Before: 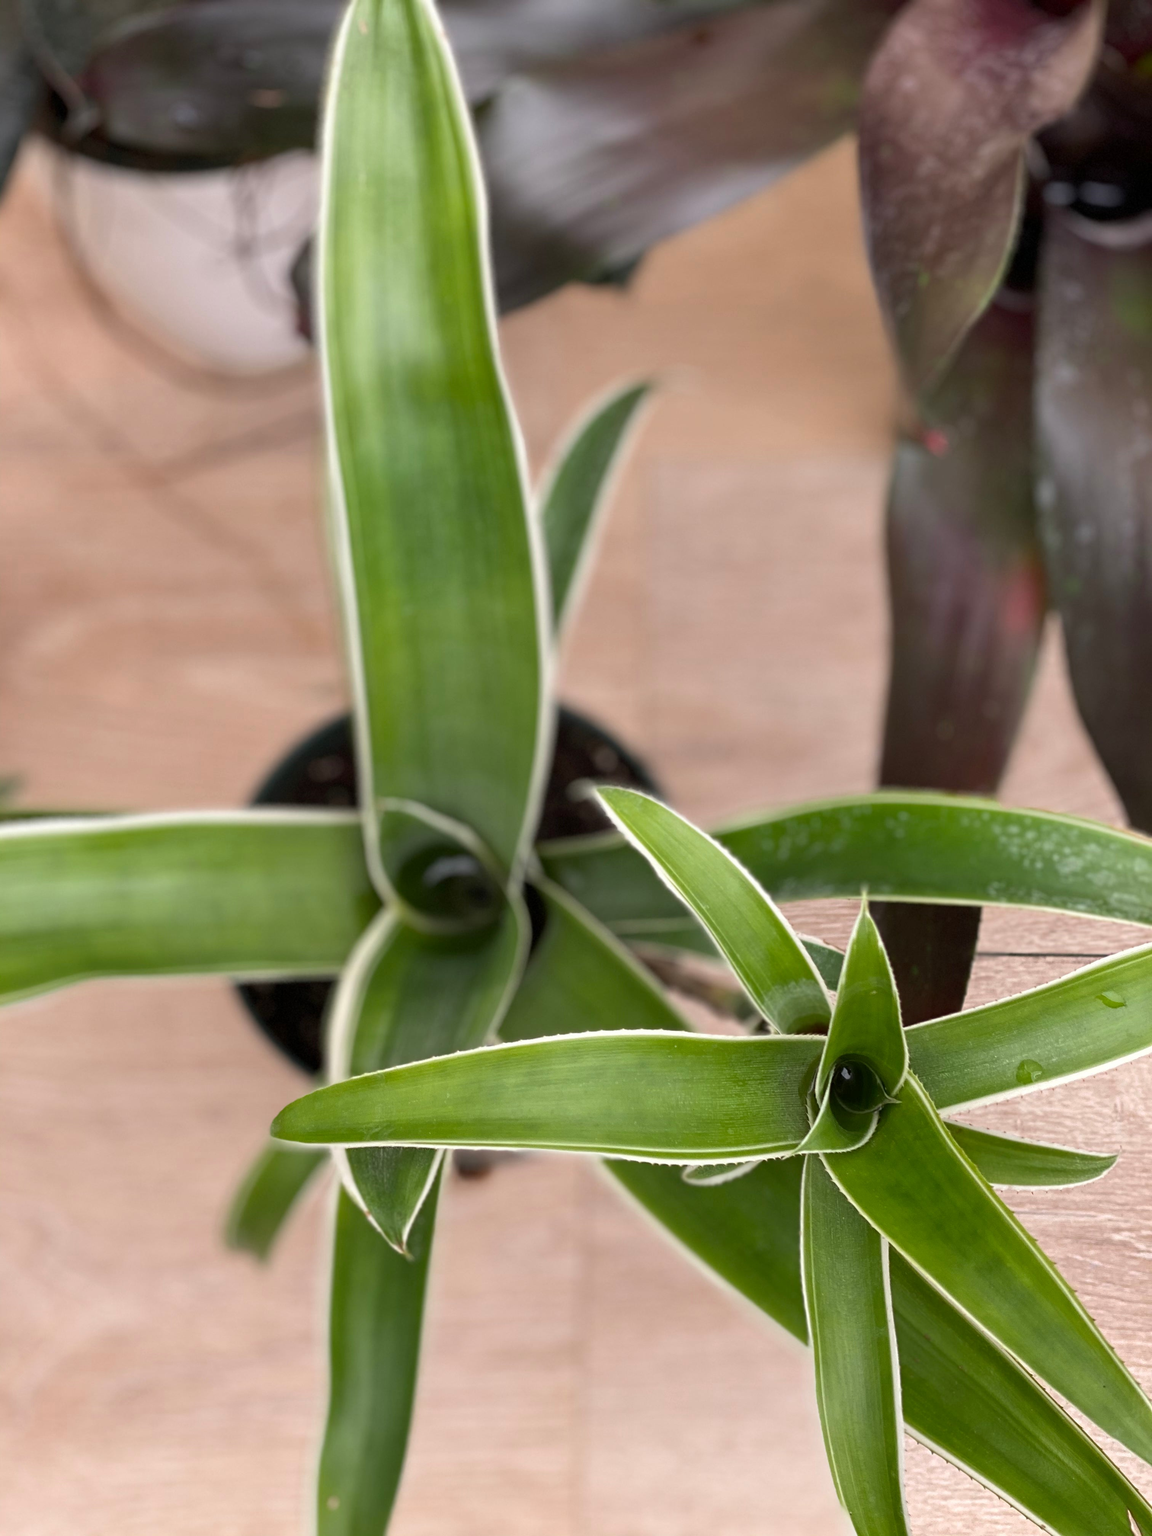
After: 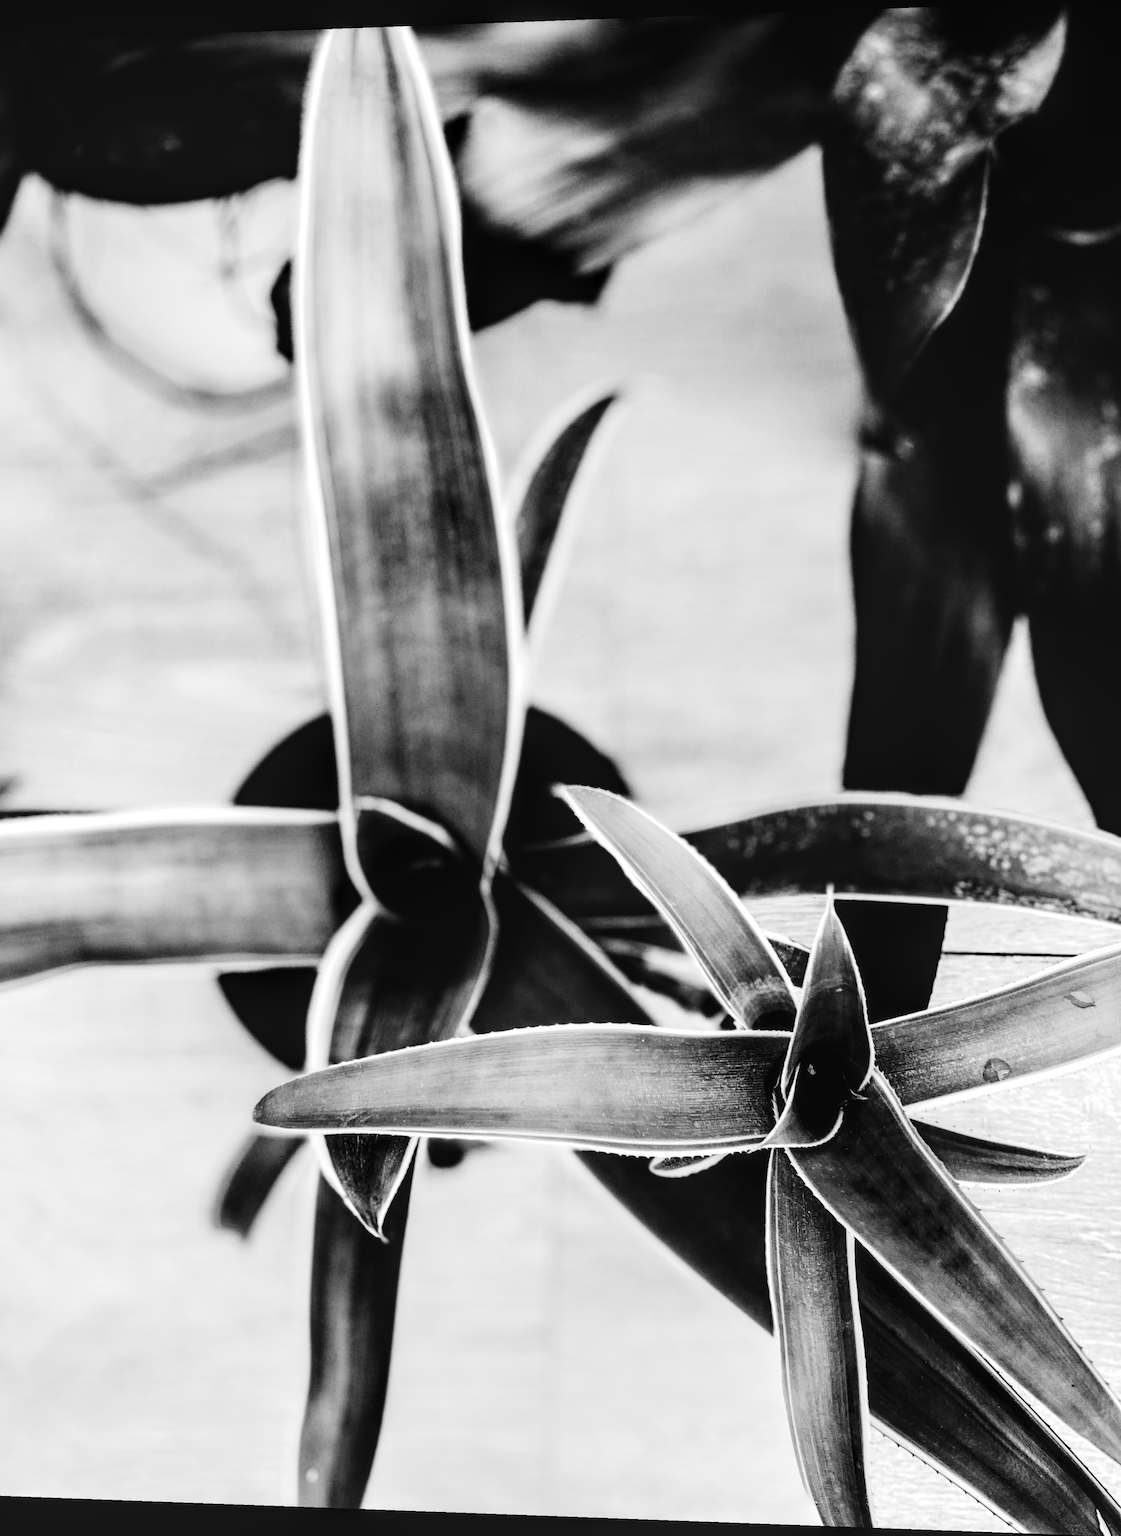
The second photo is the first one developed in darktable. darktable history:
rotate and perspective: lens shift (horizontal) -0.055, automatic cropping off
local contrast: detail 130%
exposure: black level correction 0, exposure 0.7 EV, compensate exposure bias true, compensate highlight preservation false
monochrome: on, module defaults
contrast brightness saturation: contrast 0.77, brightness -1, saturation 1
